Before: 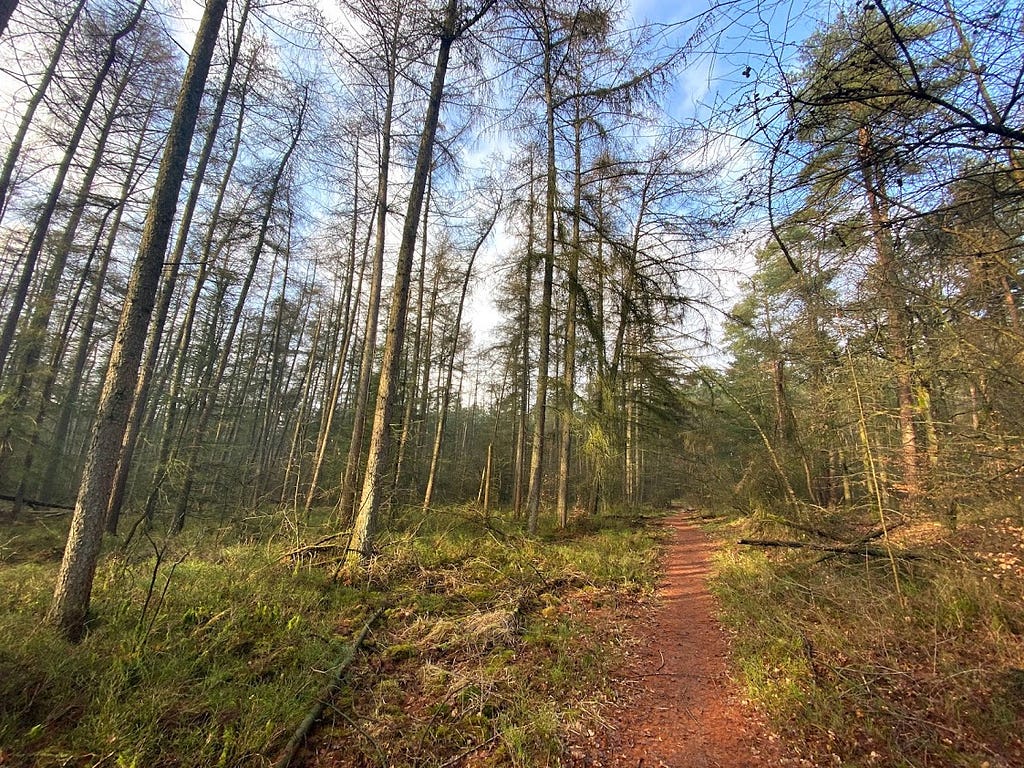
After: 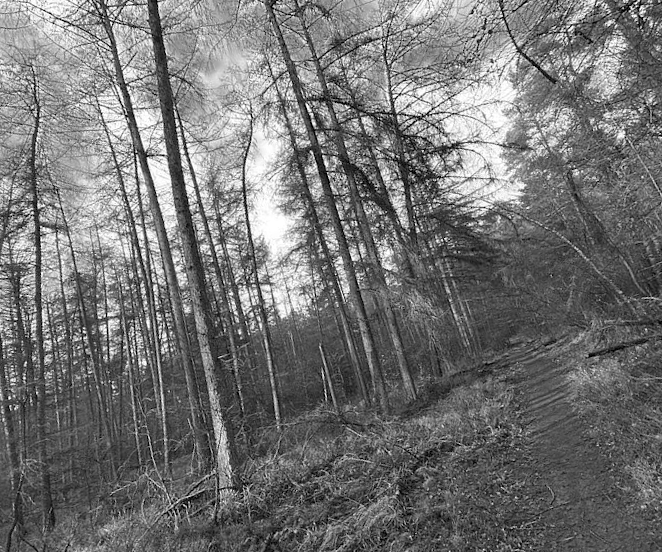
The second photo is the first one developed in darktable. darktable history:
color zones: curves: ch0 [(0.002, 0.589) (0.107, 0.484) (0.146, 0.249) (0.217, 0.352) (0.309, 0.525) (0.39, 0.404) (0.455, 0.169) (0.597, 0.055) (0.724, 0.212) (0.775, 0.691) (0.869, 0.571) (1, 0.587)]; ch1 [(0, 0) (0.143, 0) (0.286, 0) (0.429, 0) (0.571, 0) (0.714, 0) (0.857, 0)]
crop and rotate: angle 18.74°, left 6.939%, right 4.077%, bottom 1.082%
